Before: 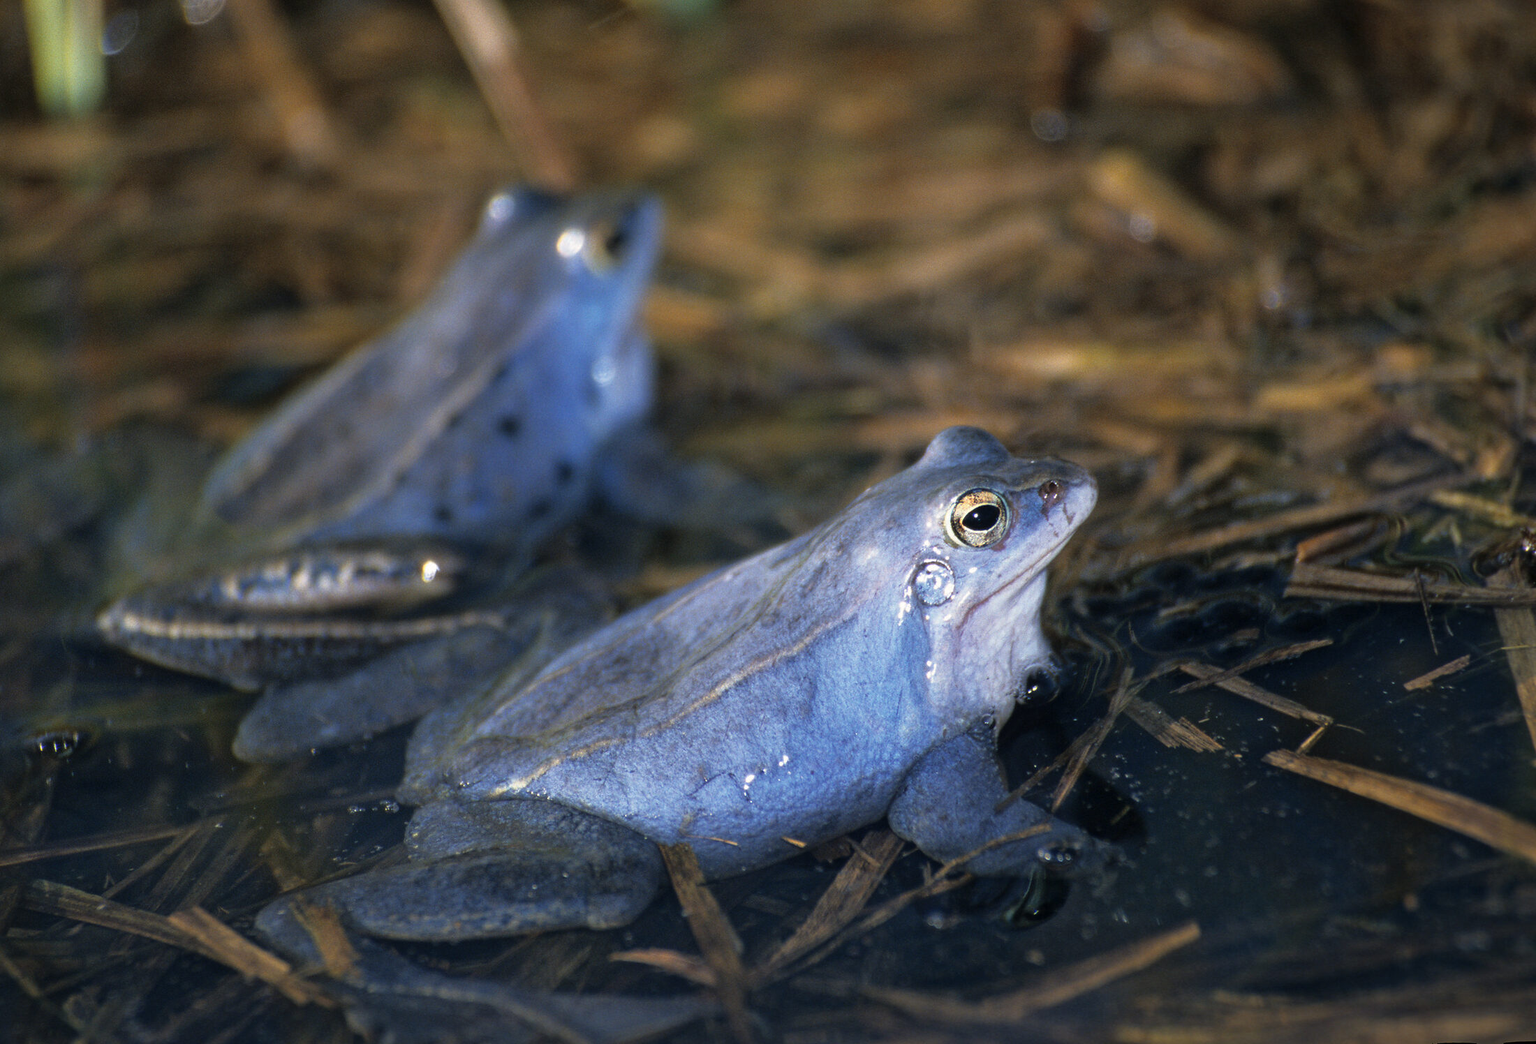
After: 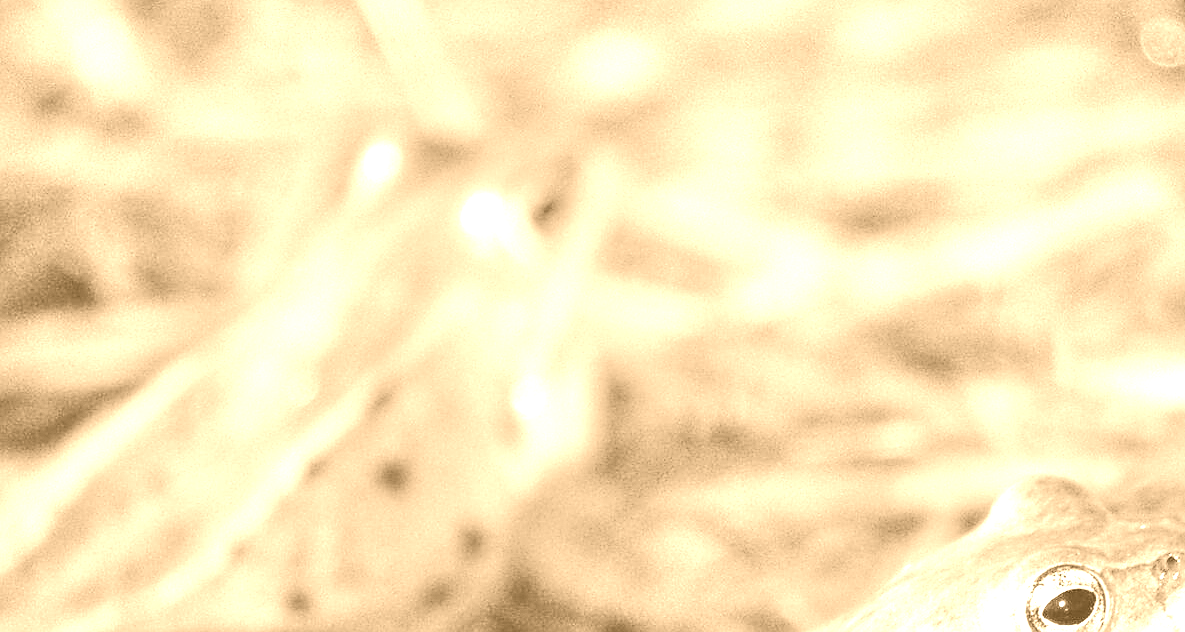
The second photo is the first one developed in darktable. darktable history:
crop: left 15.306%, top 9.065%, right 30.789%, bottom 48.638%
sharpen: on, module defaults
colorize: hue 28.8°, source mix 100%
tone equalizer: -8 EV 2 EV, -7 EV 2 EV, -6 EV 2 EV, -5 EV 2 EV, -4 EV 2 EV, -3 EV 1.5 EV, -2 EV 1 EV, -1 EV 0.5 EV
base curve: curves: ch0 [(0, 0) (0.028, 0.03) (0.121, 0.232) (0.46, 0.748) (0.859, 0.968) (1, 1)], preserve colors none
